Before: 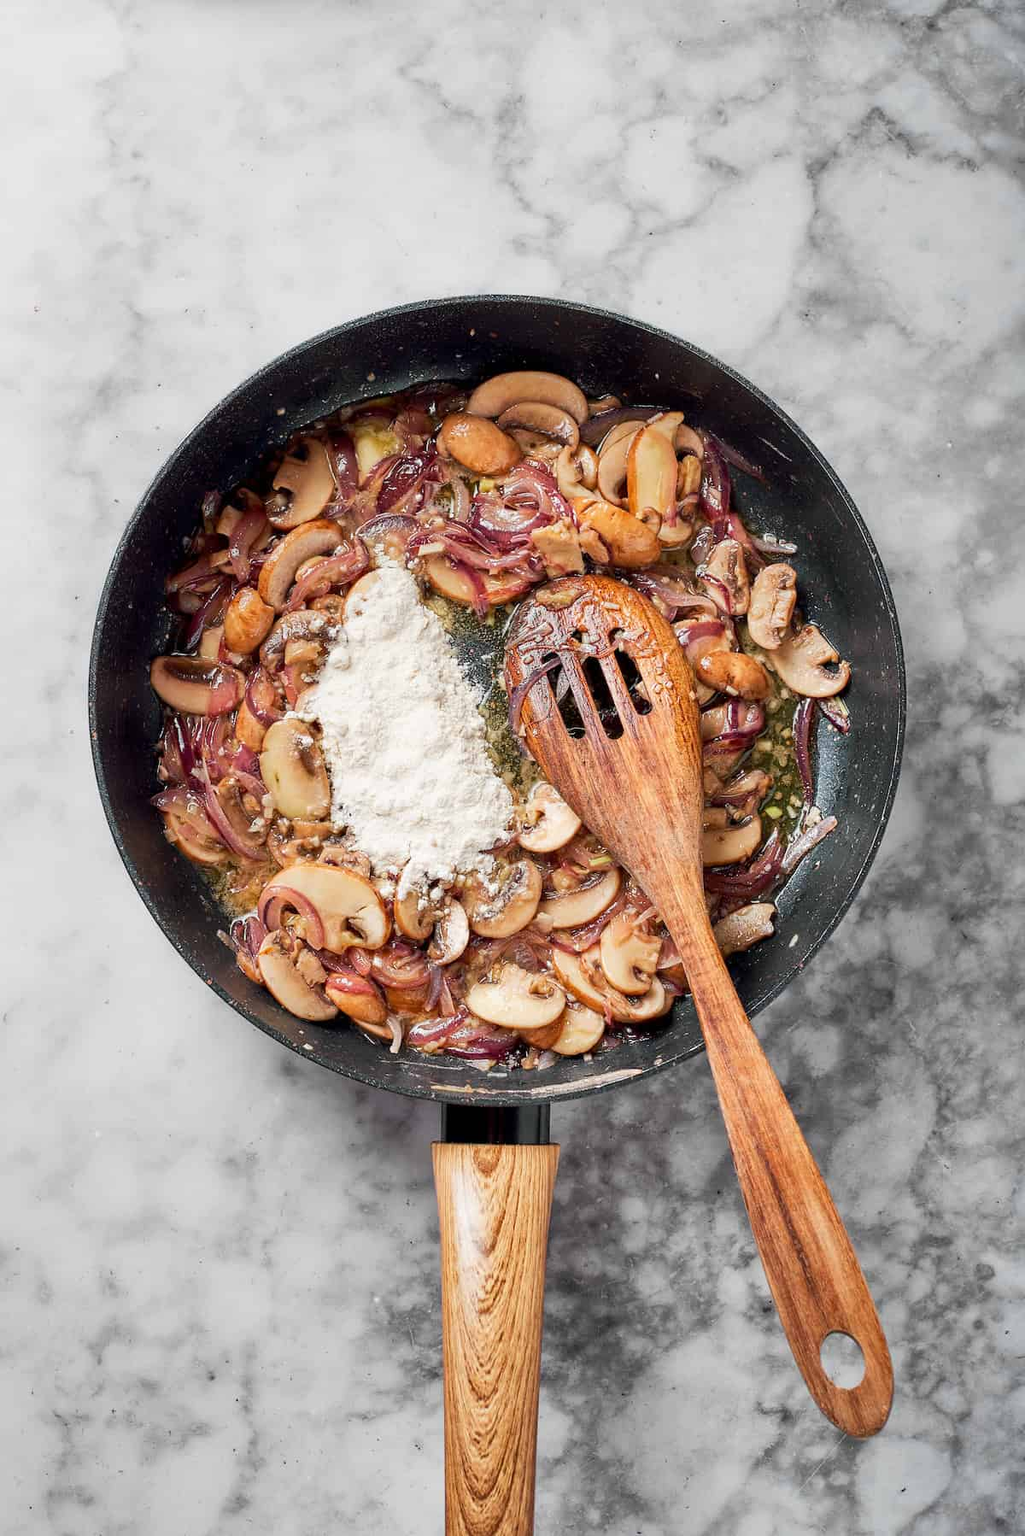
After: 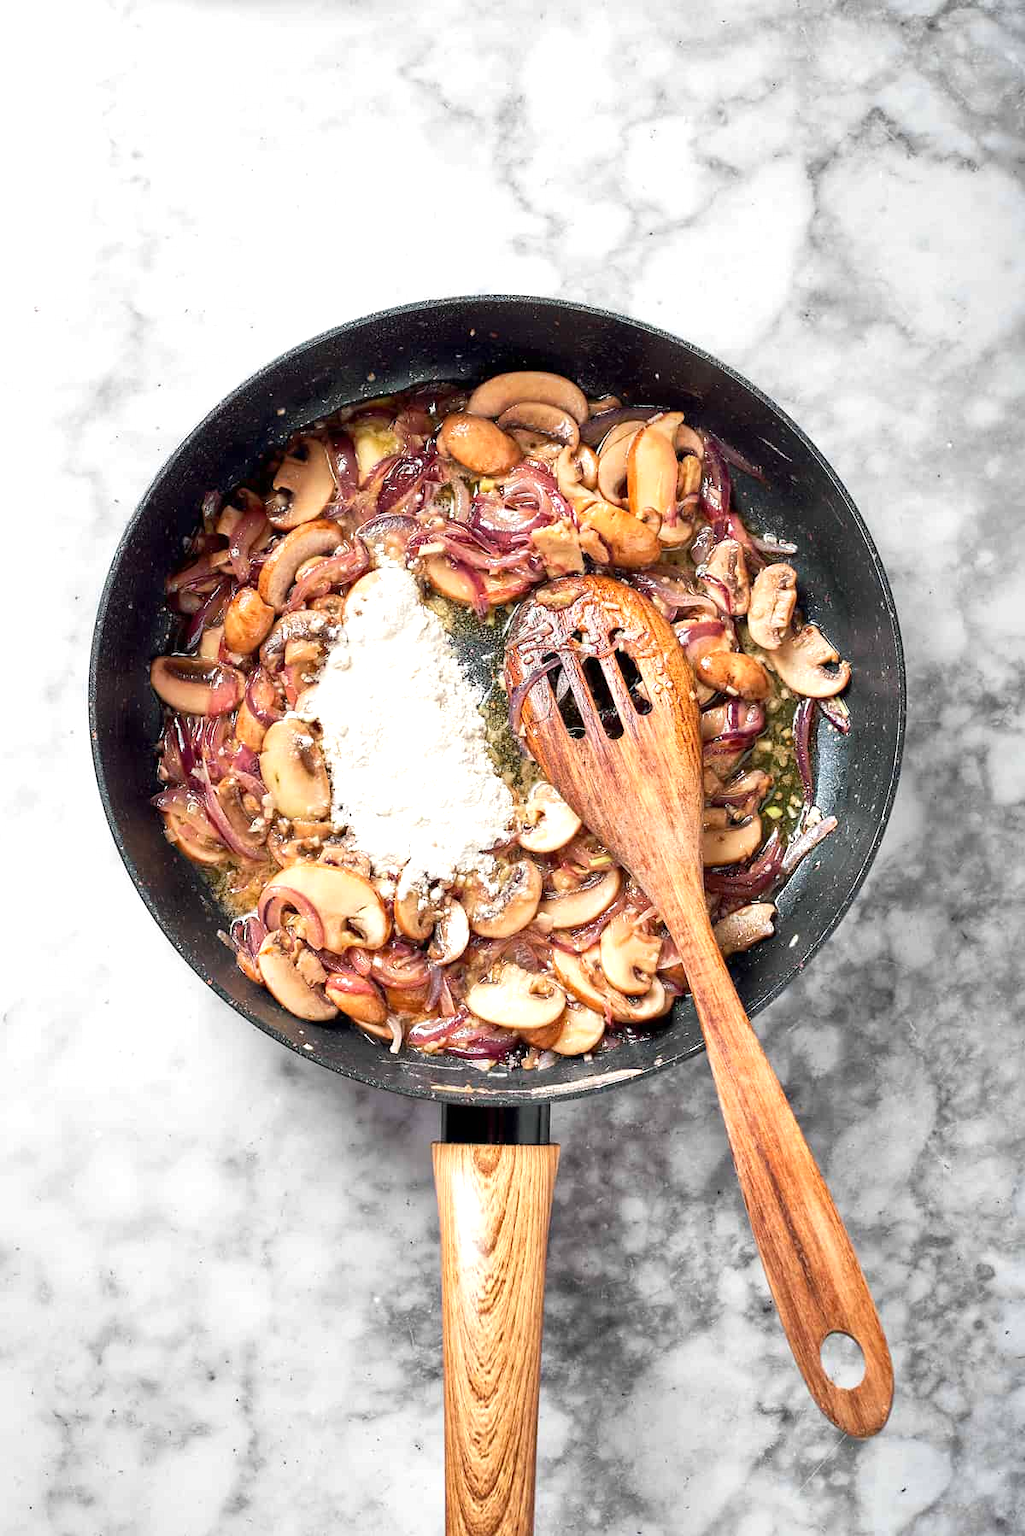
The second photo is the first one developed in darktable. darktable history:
exposure: exposure 0.583 EV, compensate highlight preservation false
